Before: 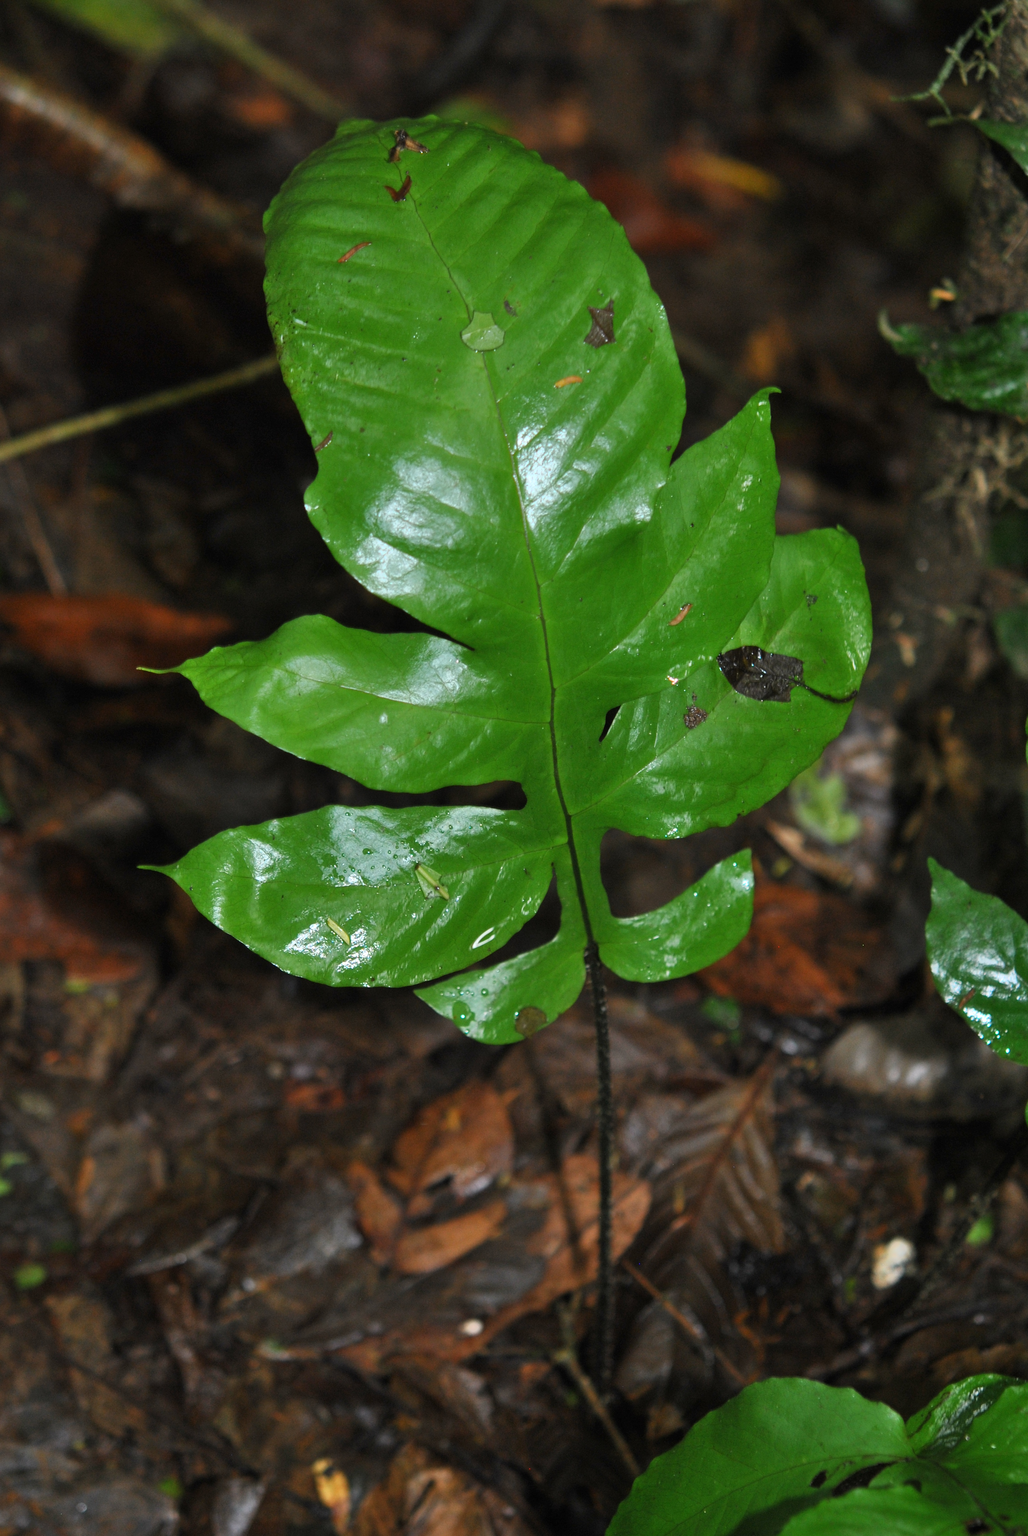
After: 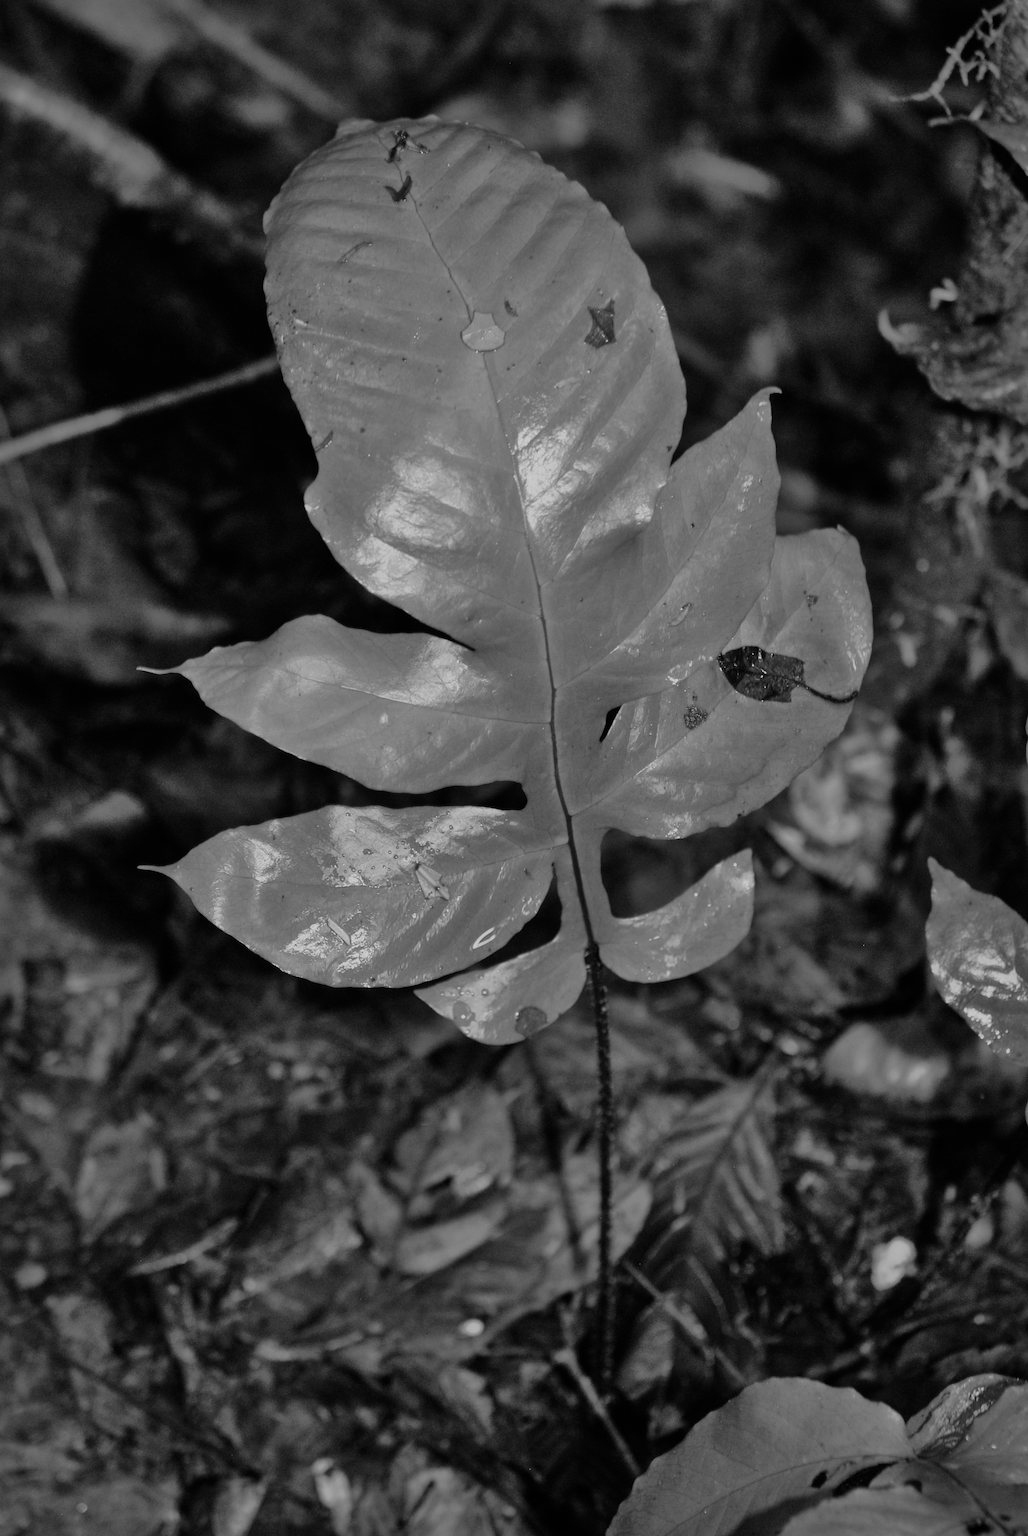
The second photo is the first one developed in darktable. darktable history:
color balance rgb: global vibrance 42.74%
shadows and highlights: on, module defaults
filmic rgb: black relative exposure -7.65 EV, white relative exposure 4.56 EV, hardness 3.61
monochrome: on, module defaults
